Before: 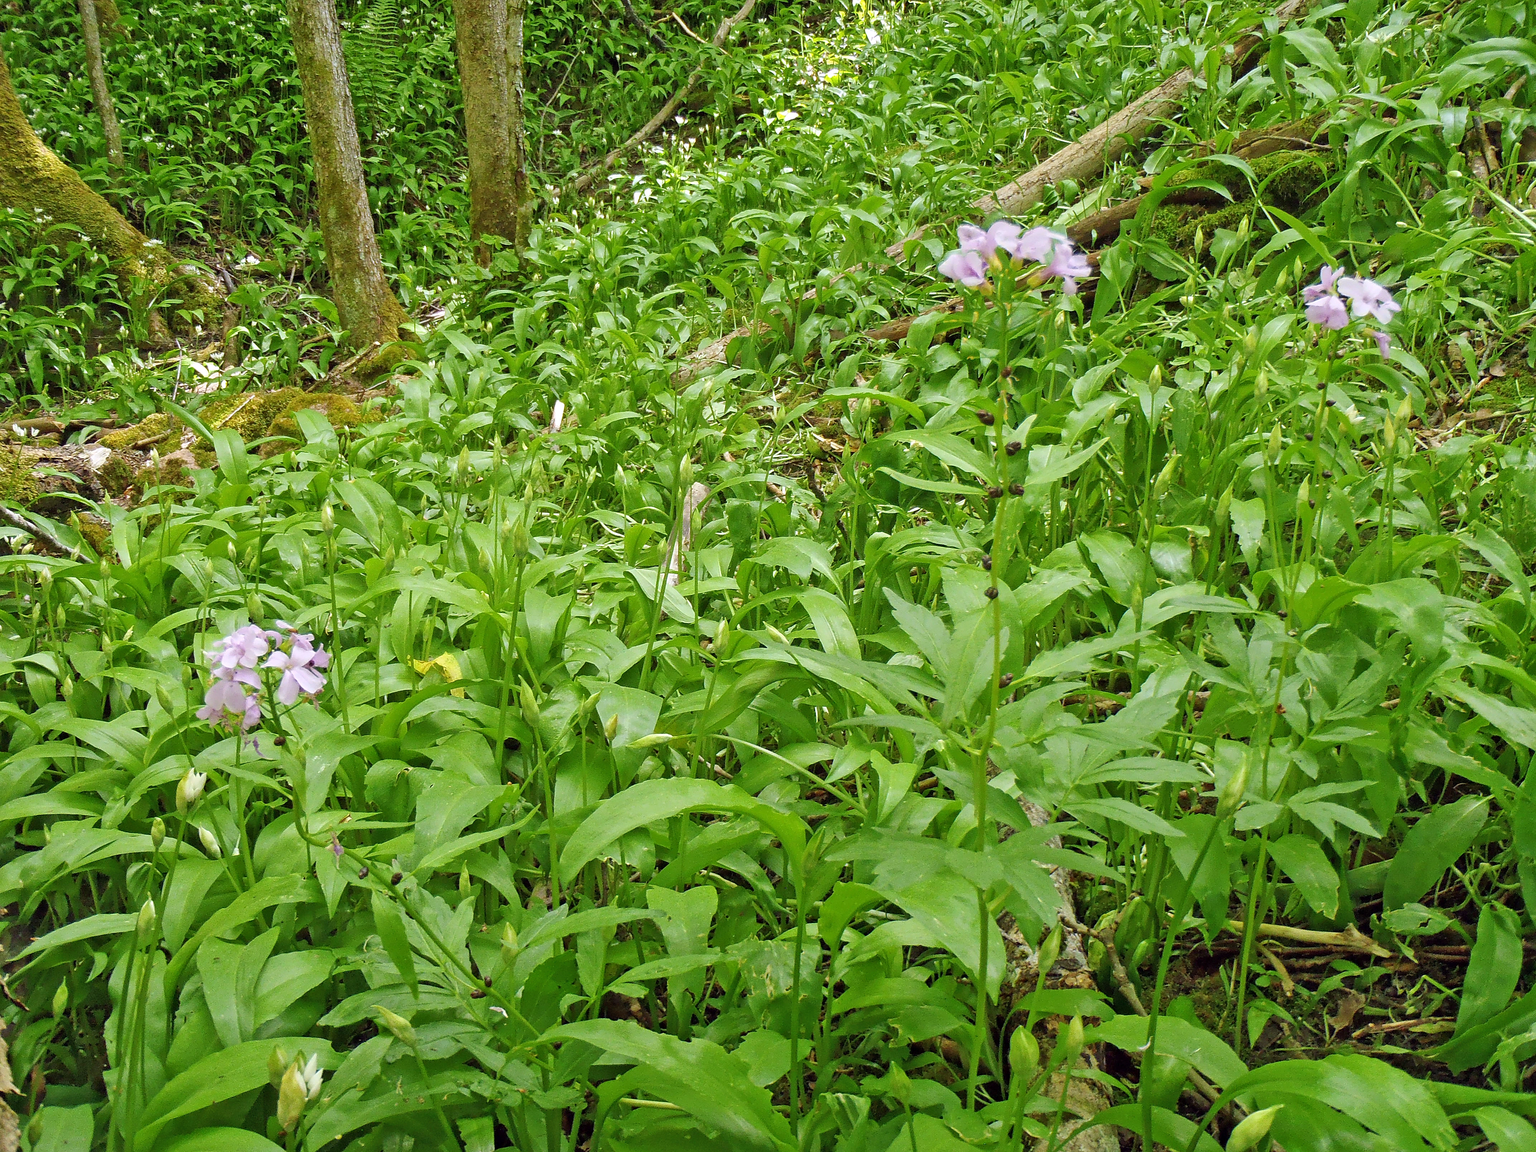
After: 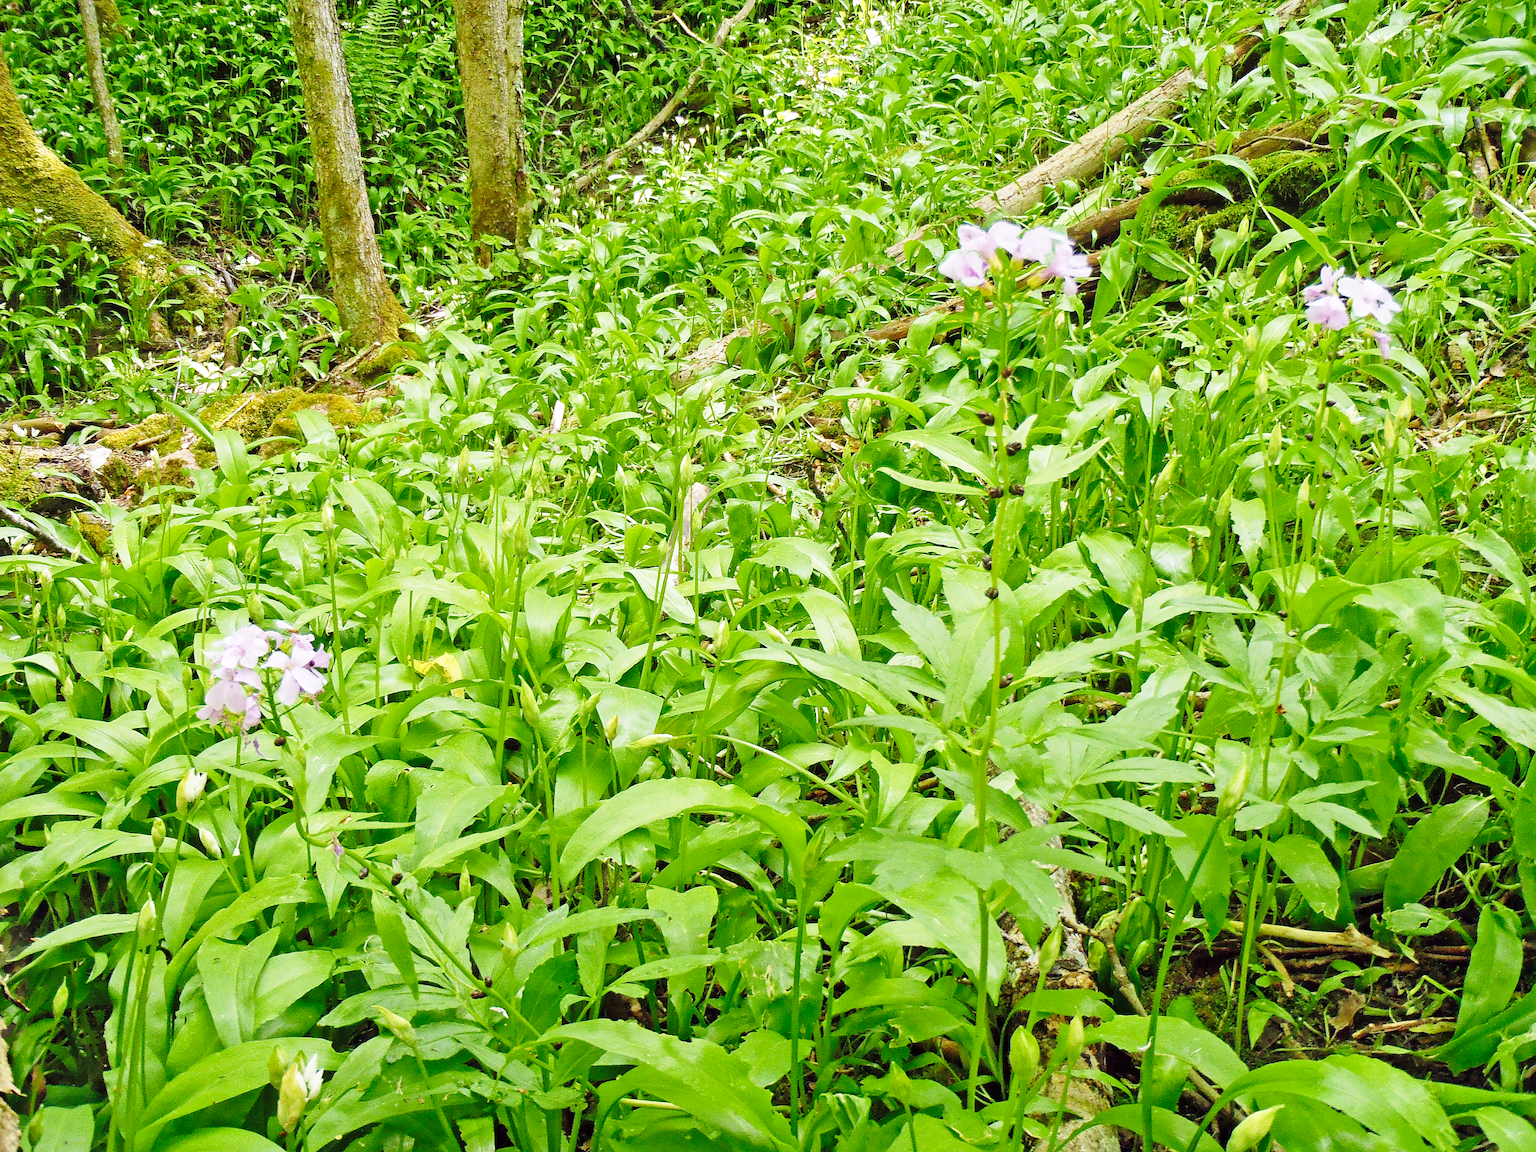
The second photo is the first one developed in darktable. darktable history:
base curve: curves: ch0 [(0, 0) (0.028, 0.03) (0.121, 0.232) (0.46, 0.748) (0.859, 0.968) (1, 1)], preserve colors none
exposure: black level correction 0, exposure 0 EV, compensate highlight preservation false
